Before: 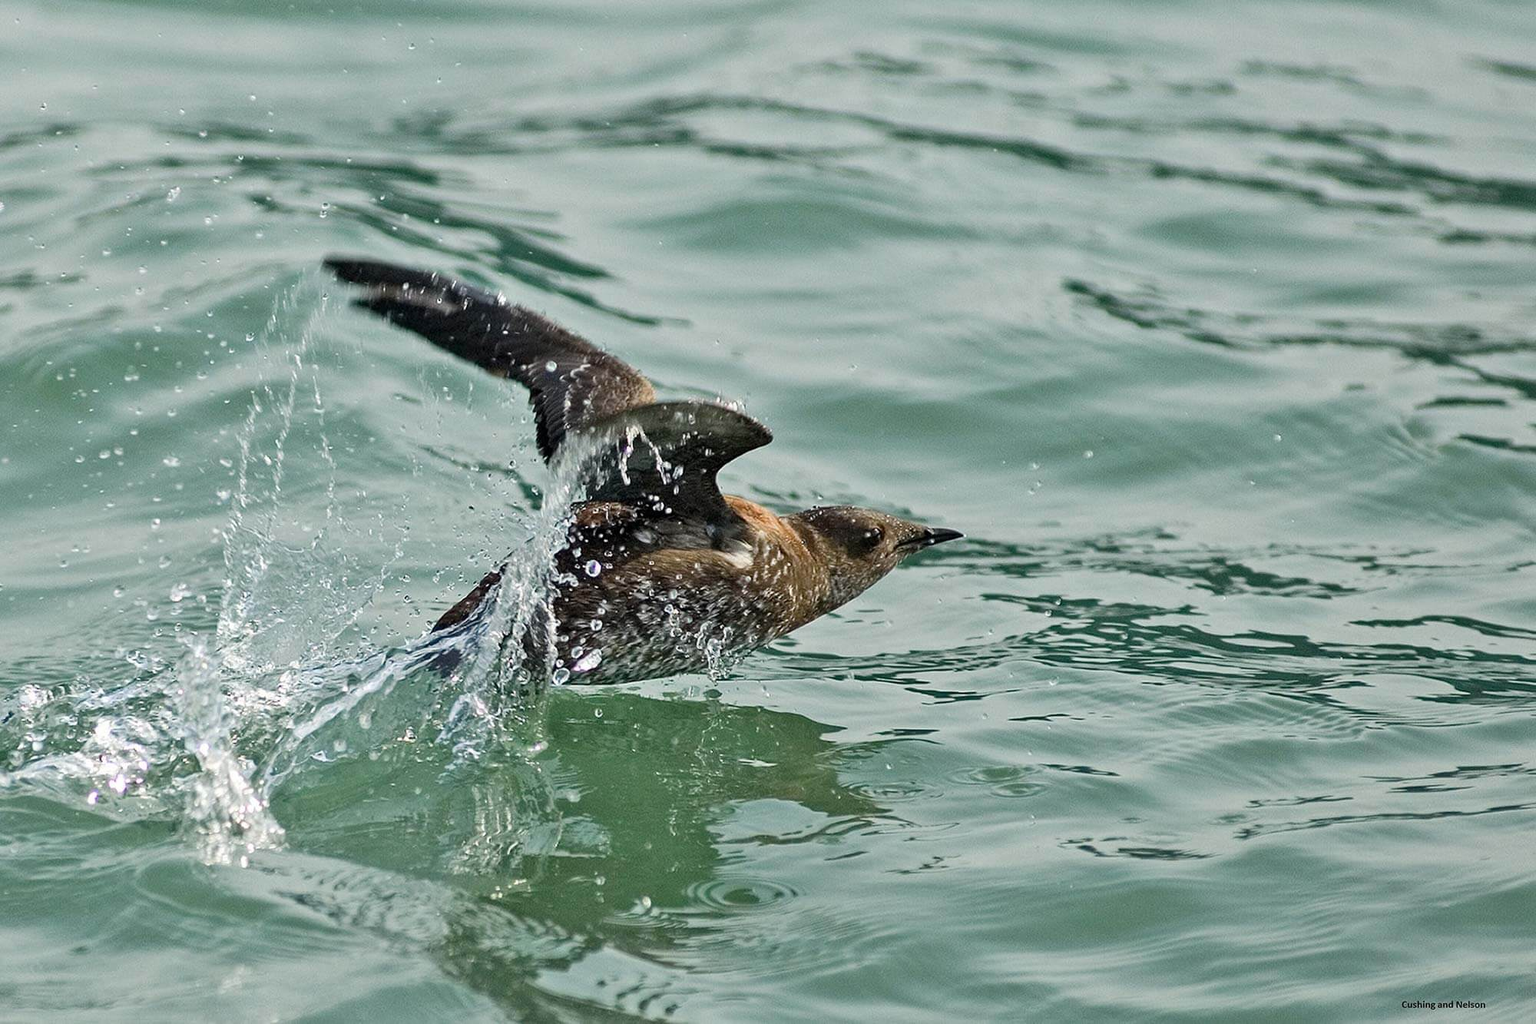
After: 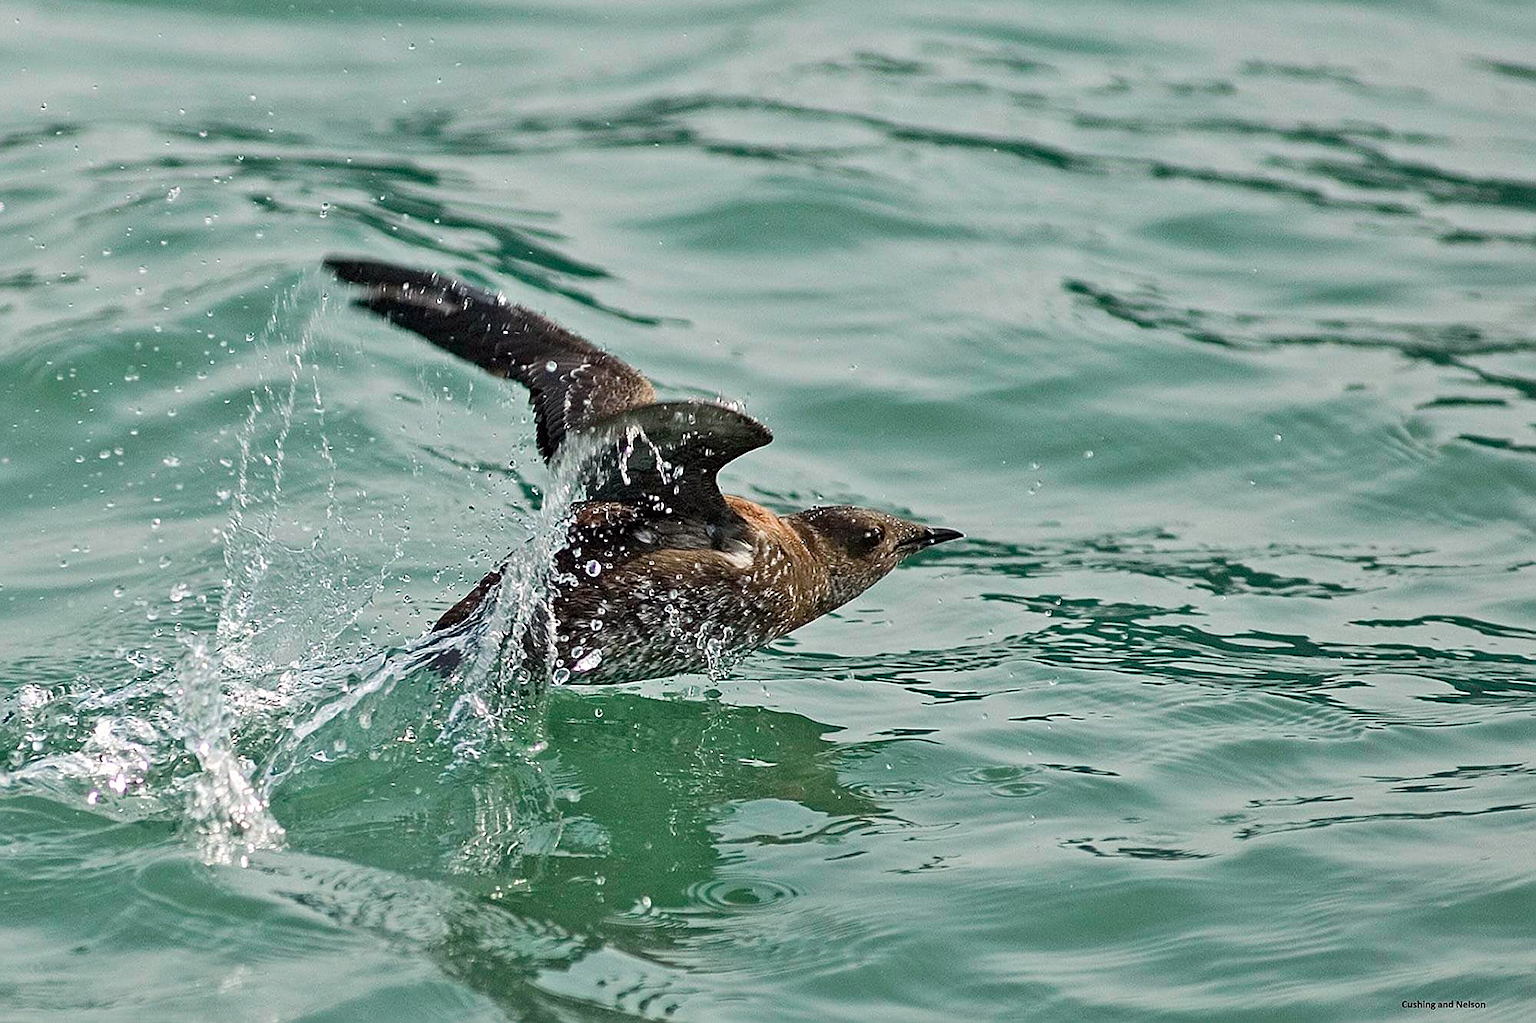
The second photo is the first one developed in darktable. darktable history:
sharpen: on, module defaults
tone curve: curves: ch0 [(0, 0) (0.253, 0.237) (1, 1)]; ch1 [(0, 0) (0.411, 0.385) (0.502, 0.506) (0.557, 0.565) (0.66, 0.683) (1, 1)]; ch2 [(0, 0) (0.394, 0.413) (0.5, 0.5) (1, 1)], color space Lab, independent channels, preserve colors none
